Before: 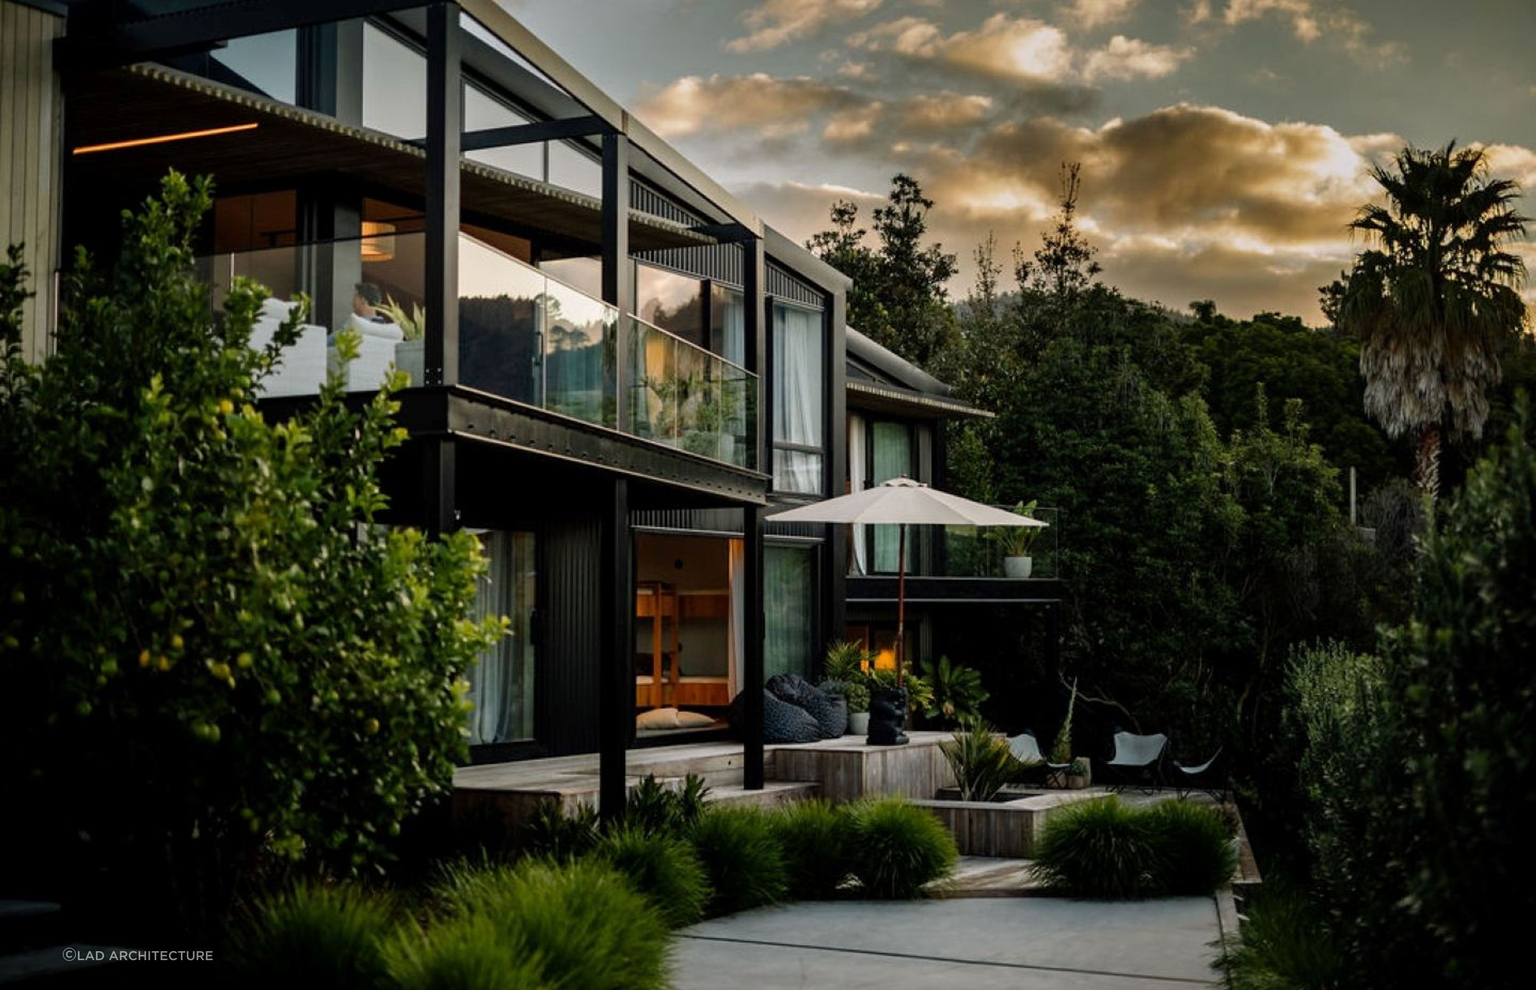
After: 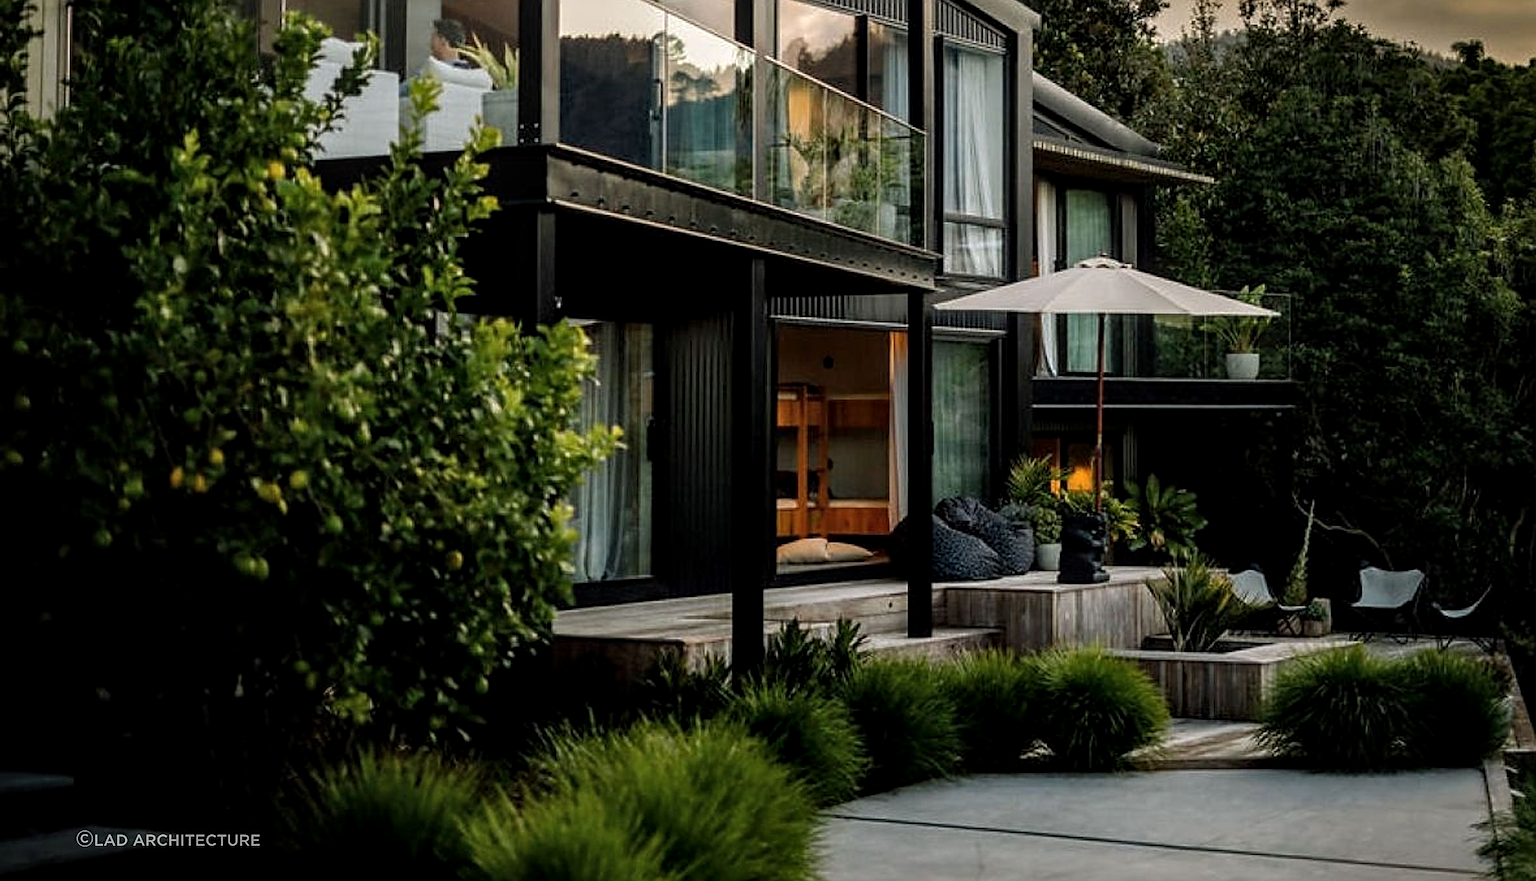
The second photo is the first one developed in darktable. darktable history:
sharpen: amount 0.735
local contrast: detail 130%
crop: top 27.007%, right 18.03%
